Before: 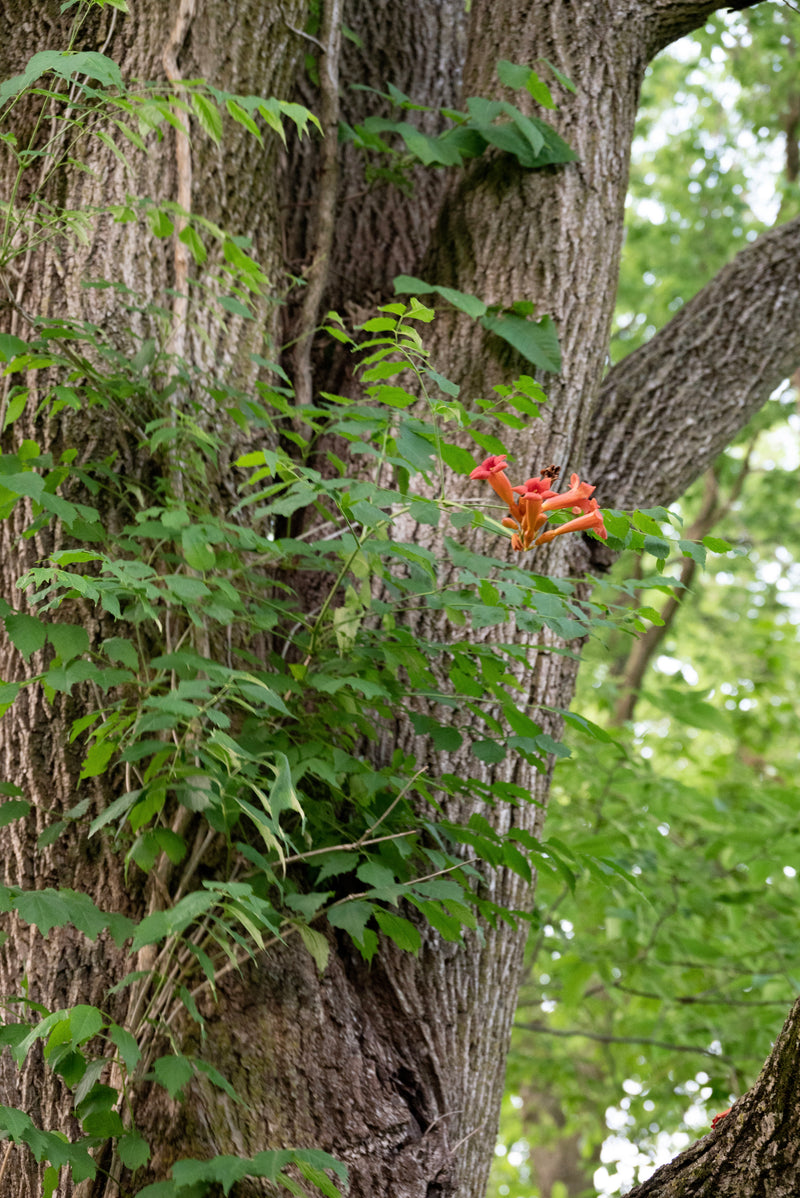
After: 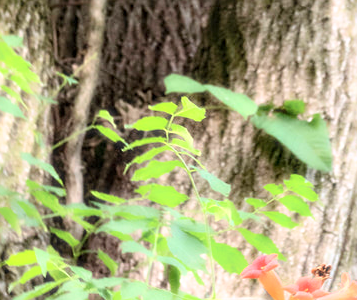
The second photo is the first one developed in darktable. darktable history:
bloom: size 0%, threshold 54.82%, strength 8.31%
exposure: black level correction 0, exposure 0.7 EV, compensate exposure bias true, compensate highlight preservation false
sharpen: on, module defaults
crop: left 28.64%, top 16.832%, right 26.637%, bottom 58.055%
